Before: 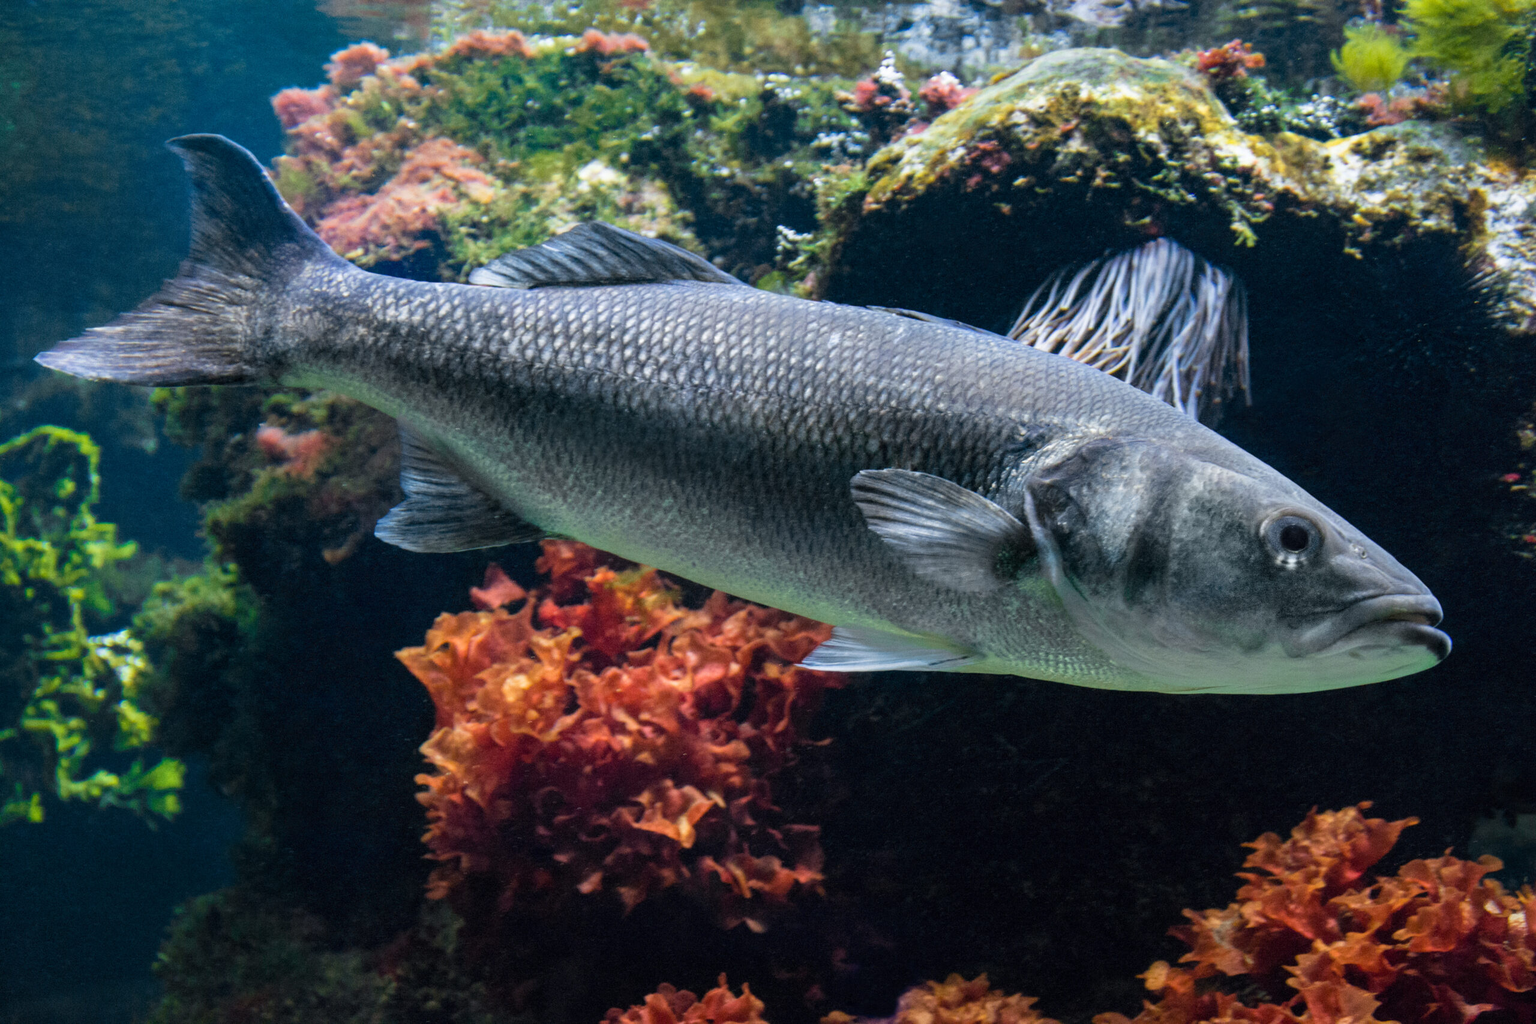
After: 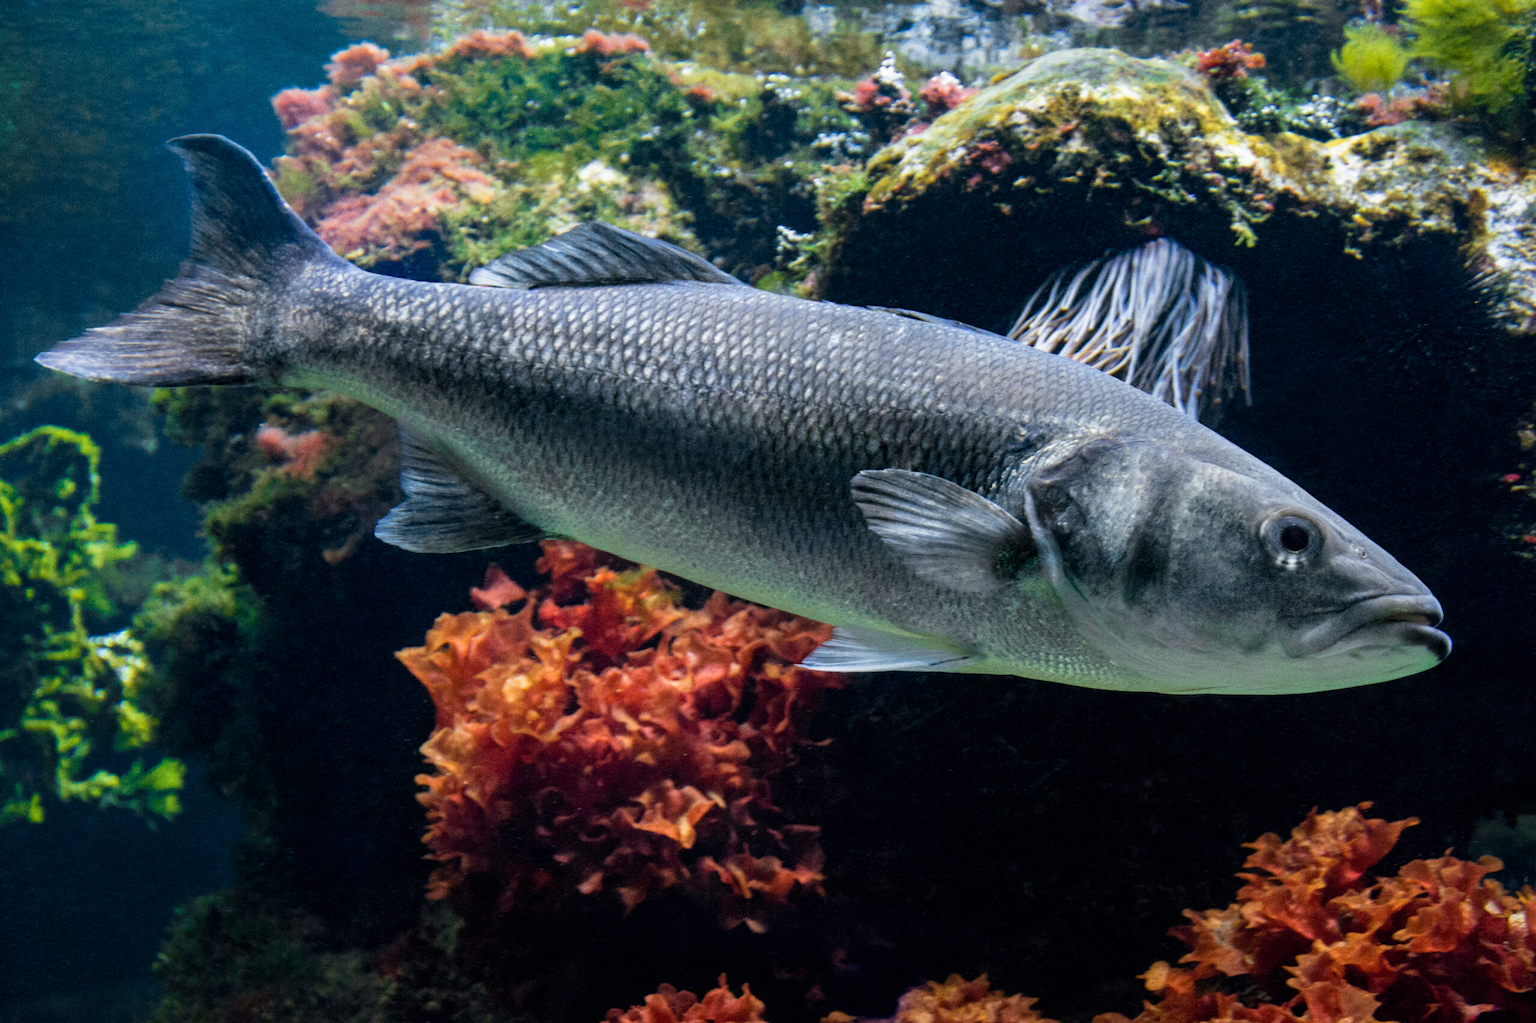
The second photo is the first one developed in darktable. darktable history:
crop: bottom 0.071%
grain: coarseness 0.47 ISO
